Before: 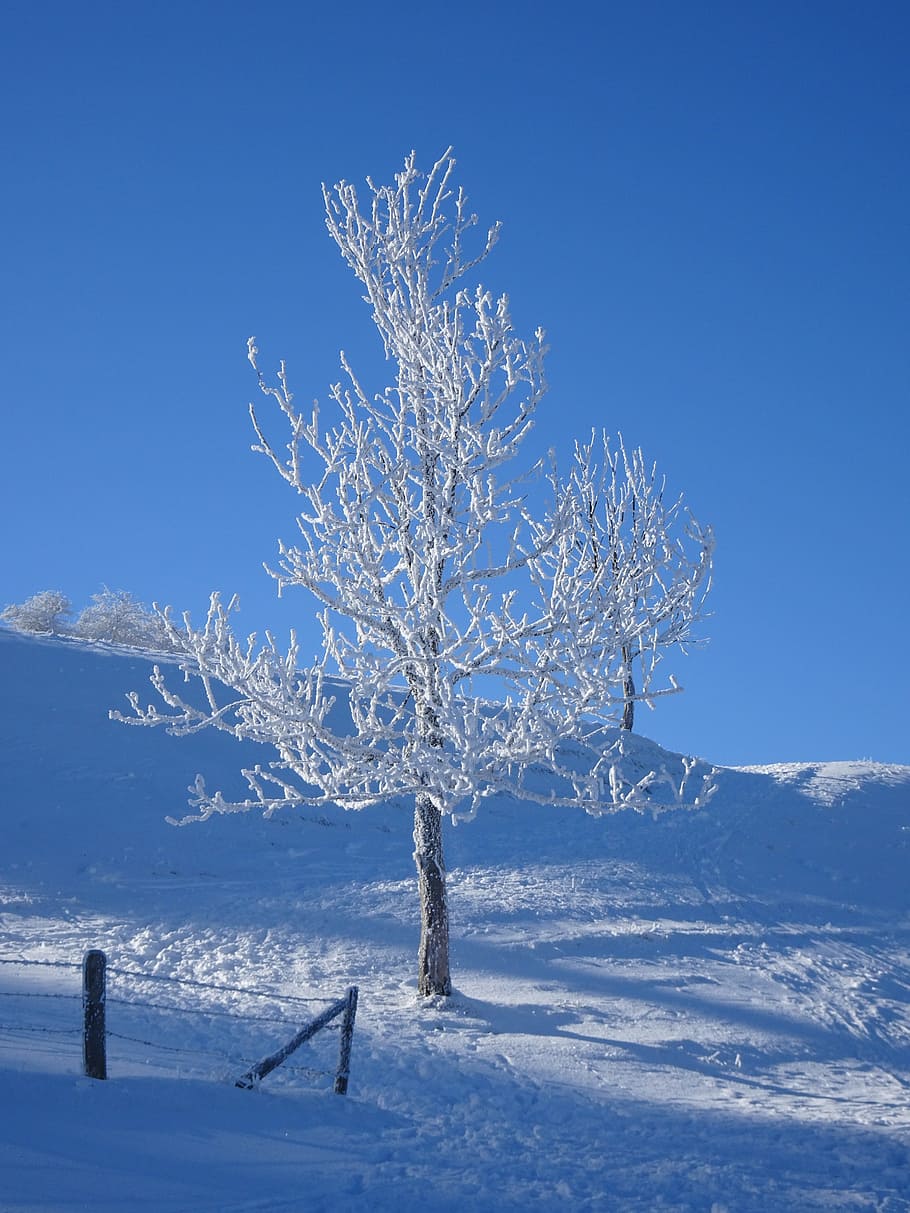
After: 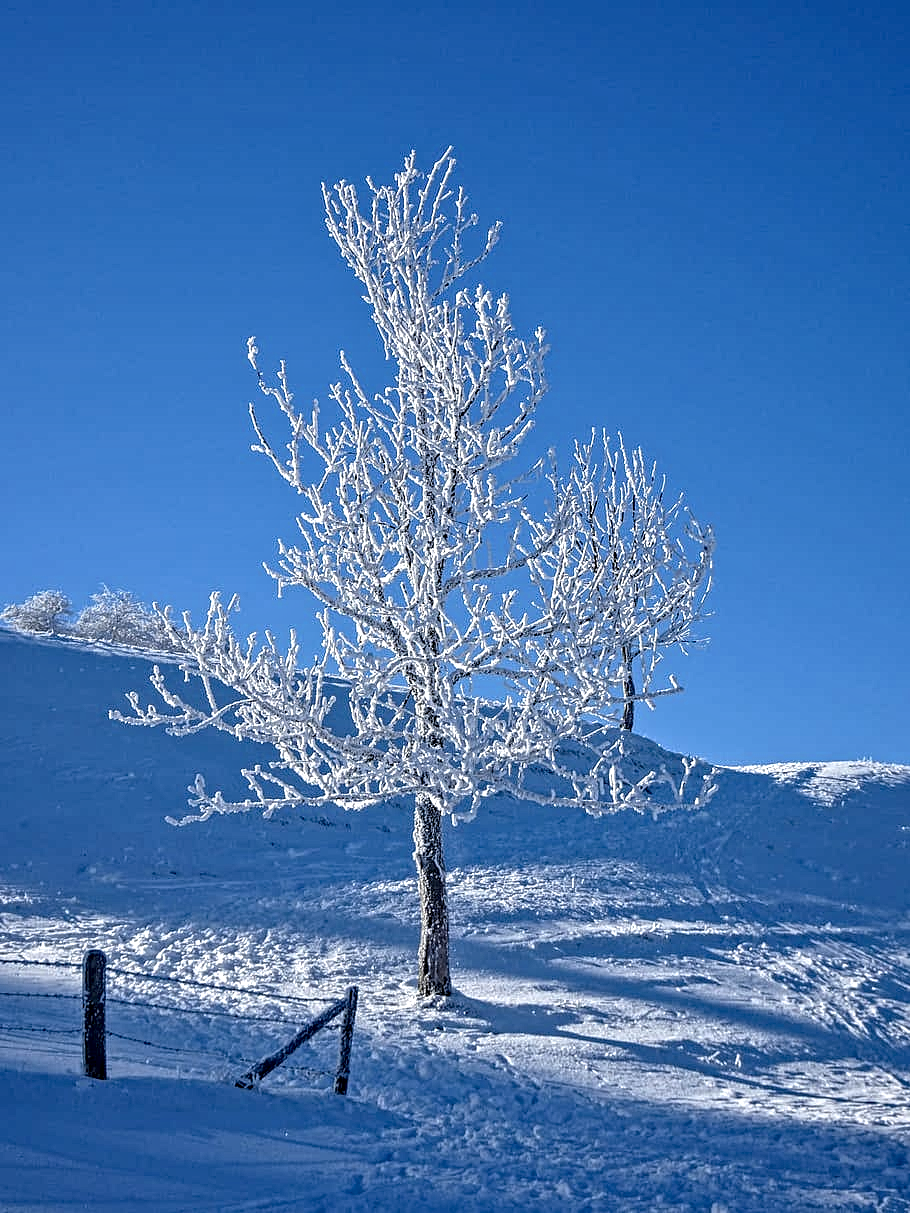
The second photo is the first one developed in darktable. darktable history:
local contrast: on, module defaults
haze removal: adaptive false
contrast equalizer: y [[0.5, 0.542, 0.583, 0.625, 0.667, 0.708], [0.5 ×6], [0.5 ×6], [0 ×6], [0 ×6]]
